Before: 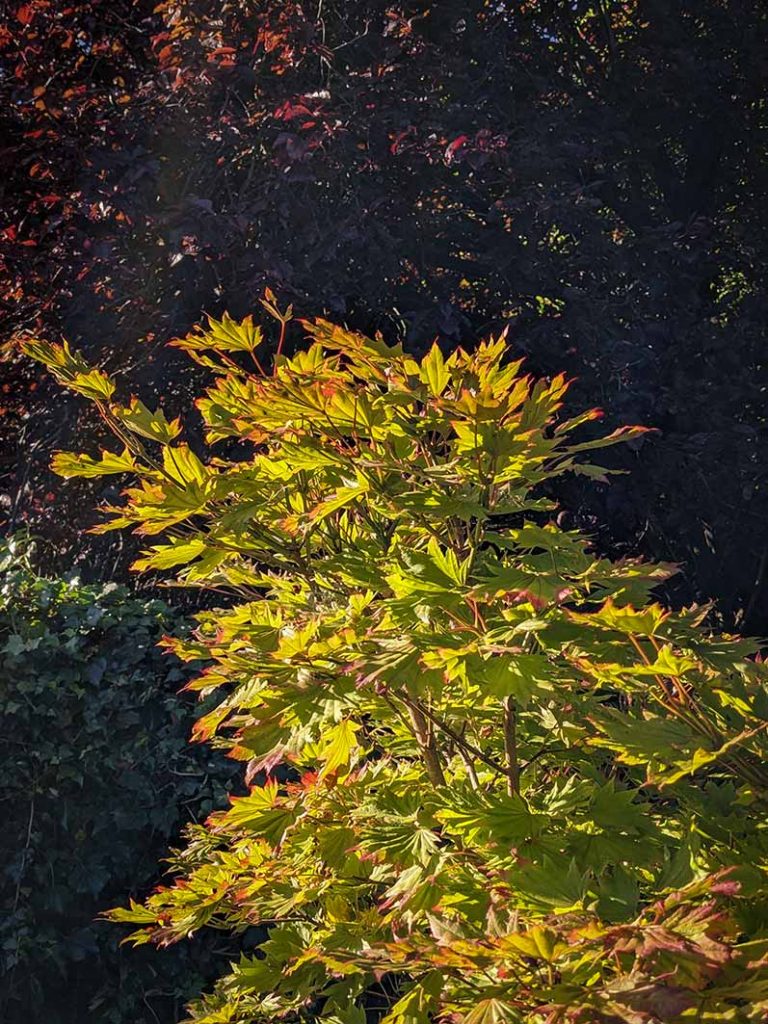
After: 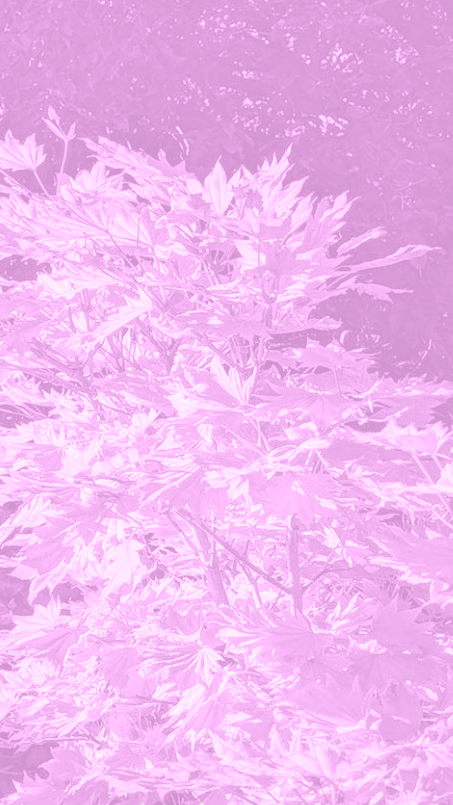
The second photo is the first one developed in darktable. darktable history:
colorize: hue 331.2°, saturation 75%, source mix 30.28%, lightness 70.52%, version 1
exposure: black level correction 0, exposure 0.7 EV, compensate exposure bias true, compensate highlight preservation false
white balance: red 0.978, blue 0.999
crop and rotate: left 28.256%, top 17.734%, right 12.656%, bottom 3.573%
